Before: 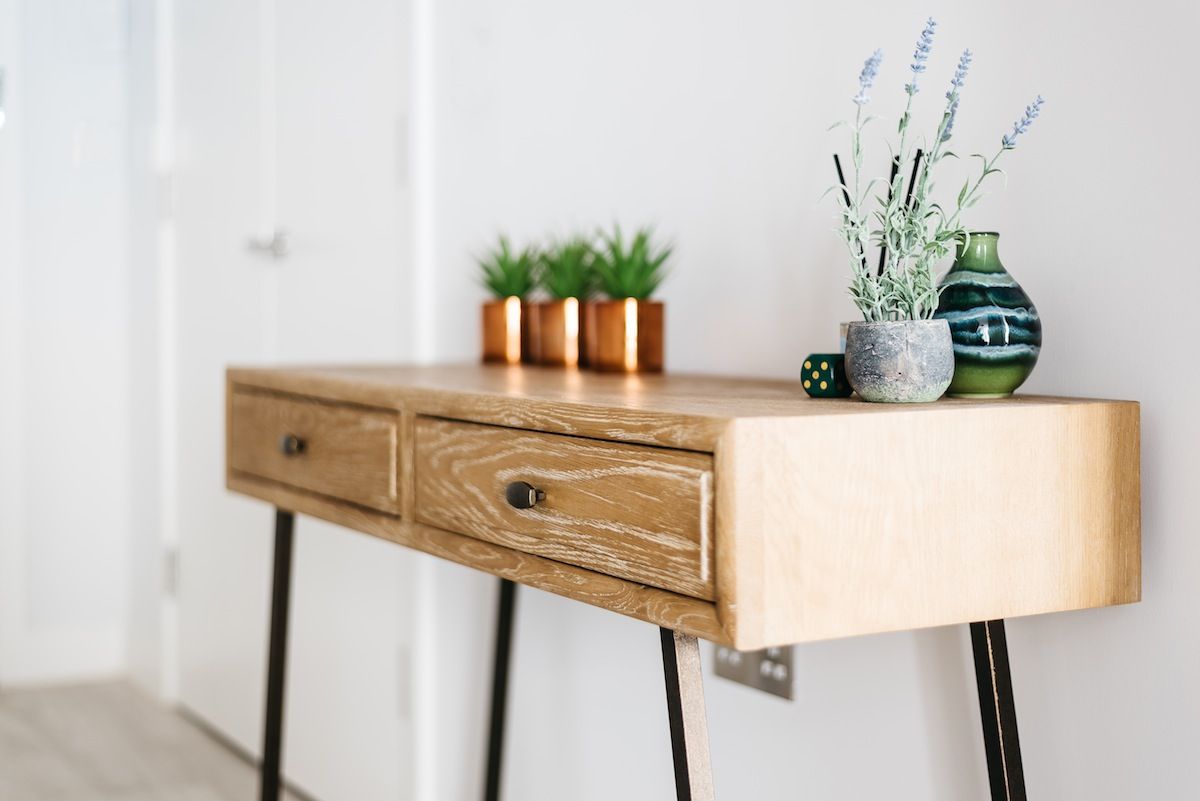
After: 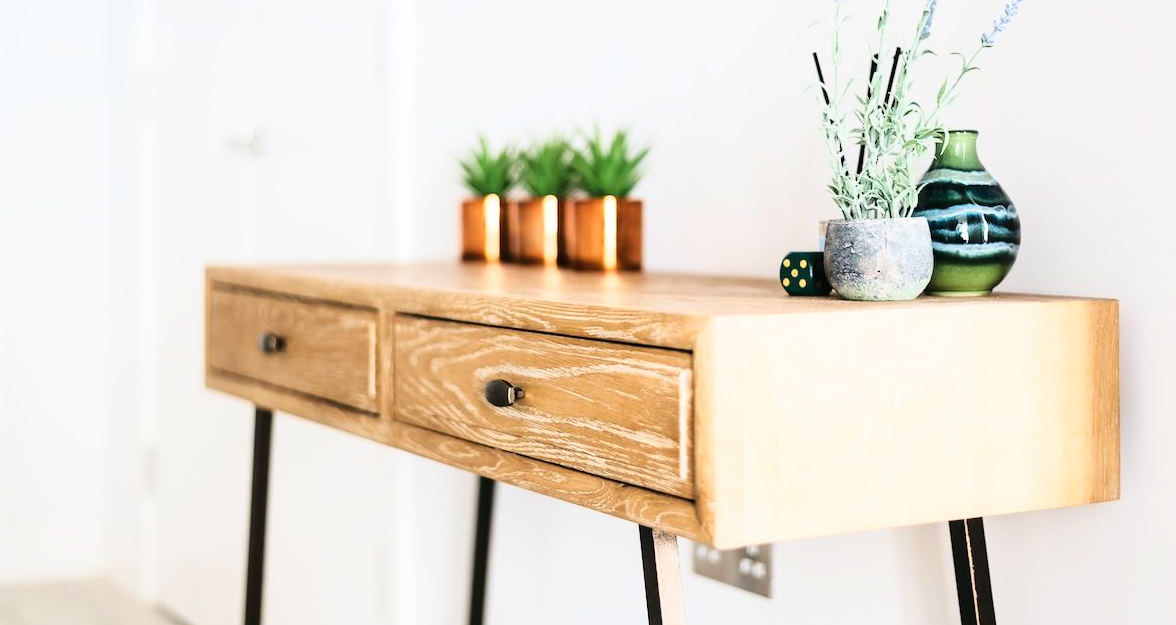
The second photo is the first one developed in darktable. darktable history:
base curve: curves: ch0 [(0, 0) (0.028, 0.03) (0.121, 0.232) (0.46, 0.748) (0.859, 0.968) (1, 1)]
tone equalizer: edges refinement/feathering 500, mask exposure compensation -1.57 EV, preserve details no
crop and rotate: left 1.833%, top 12.967%, right 0.14%, bottom 8.983%
